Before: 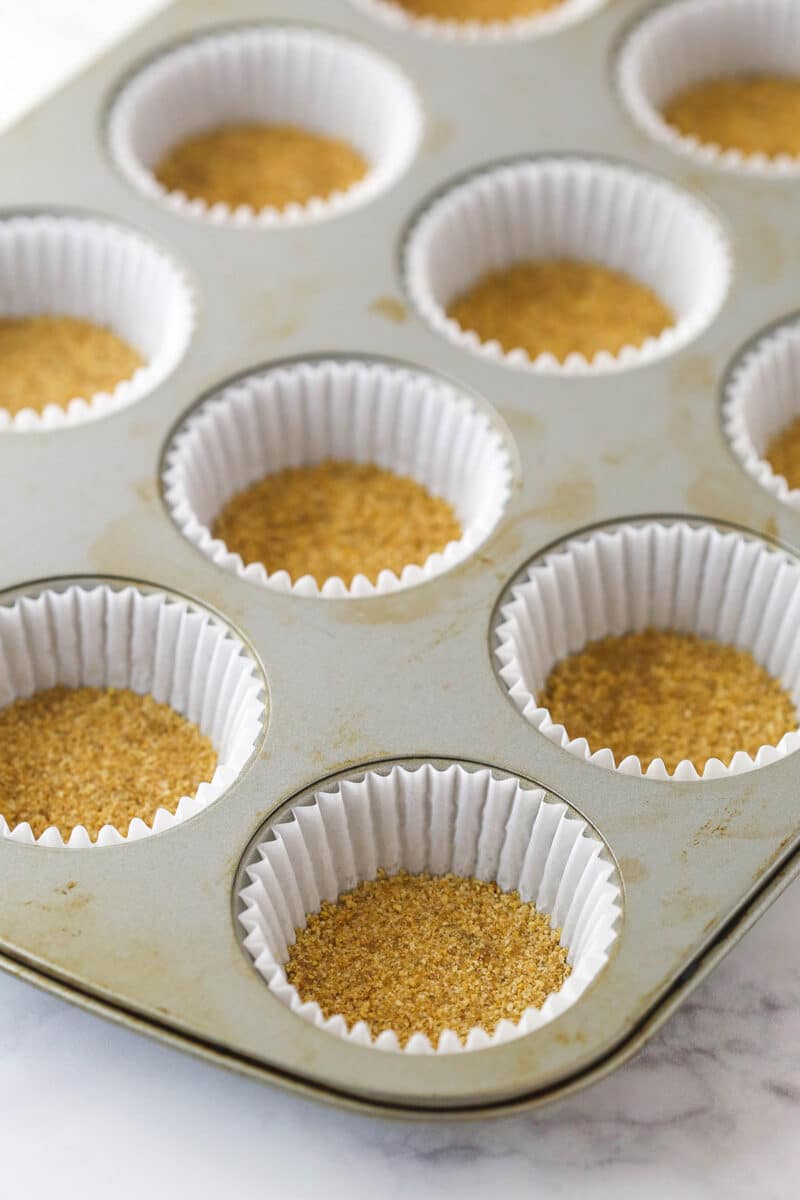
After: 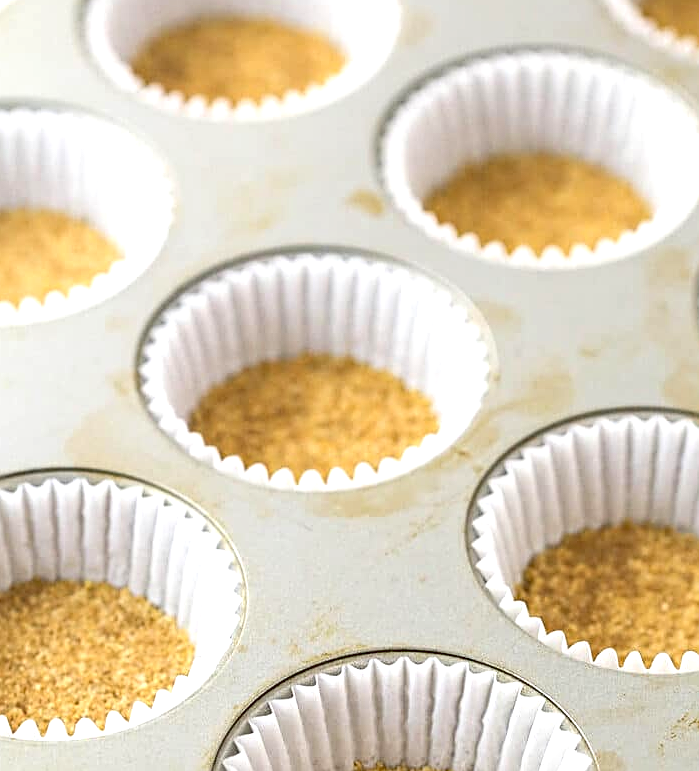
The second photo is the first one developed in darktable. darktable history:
contrast brightness saturation: contrast 0.107, saturation -0.155
crop: left 2.952%, top 8.99%, right 9.636%, bottom 26.757%
sharpen: on, module defaults
haze removal: compatibility mode true, adaptive false
exposure: black level correction 0, exposure 0.697 EV, compensate highlight preservation false
